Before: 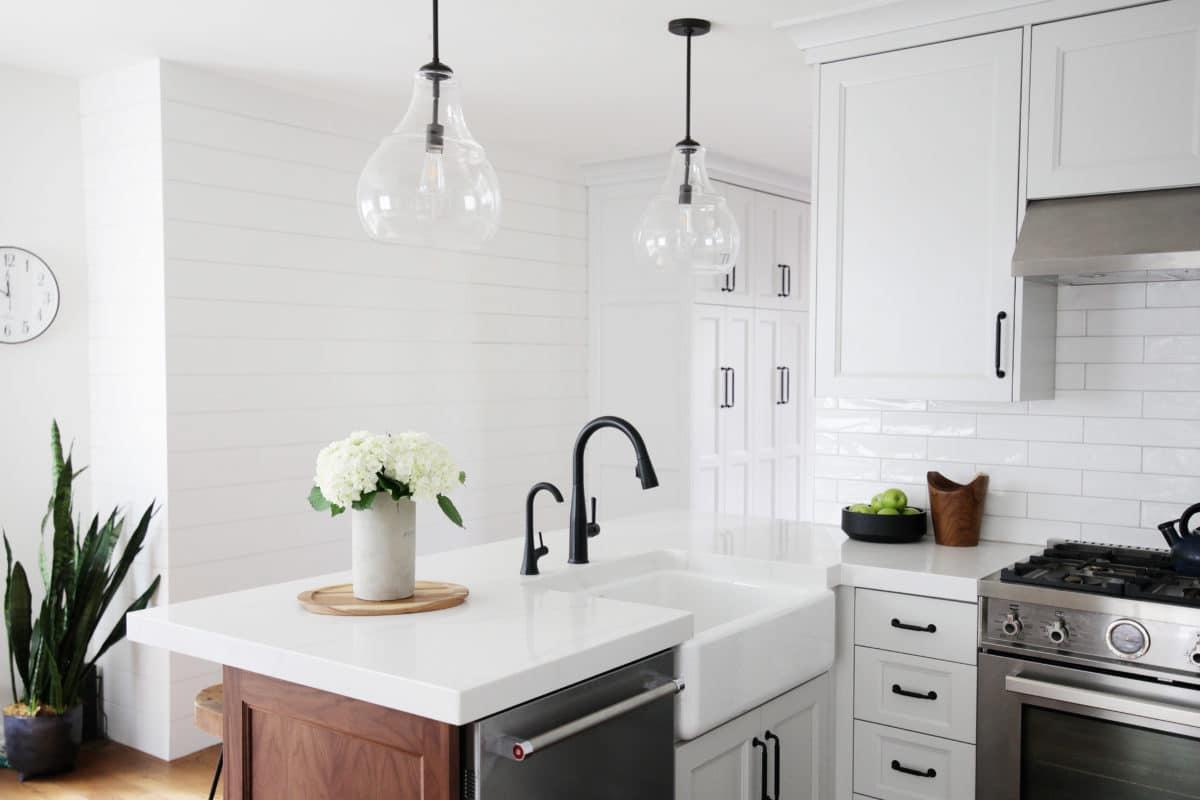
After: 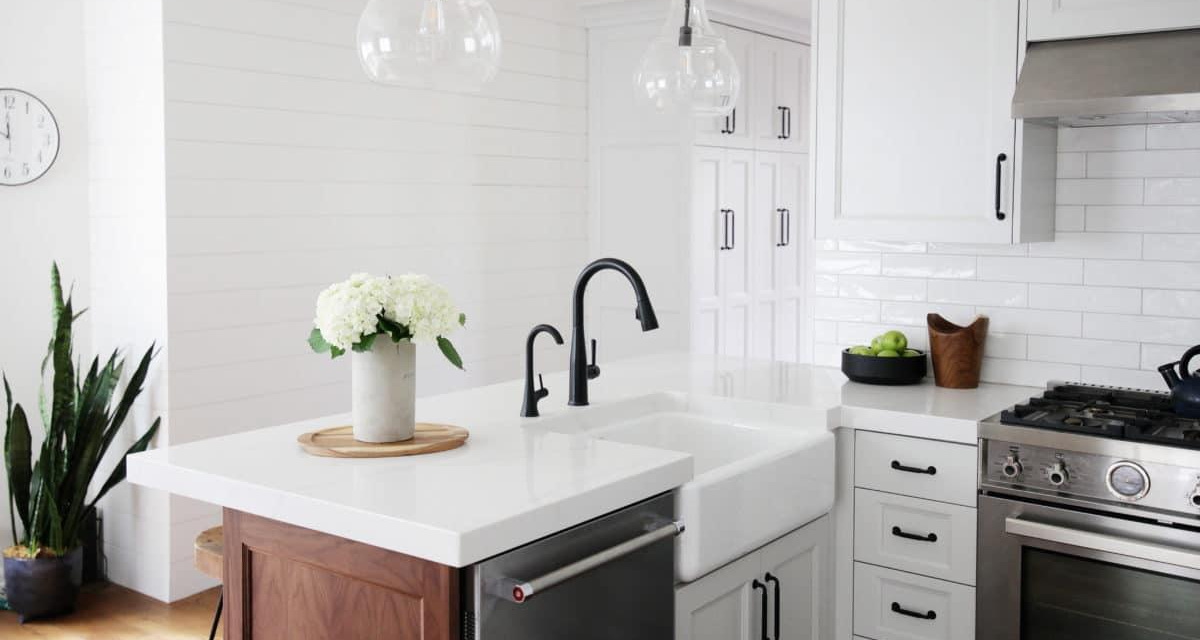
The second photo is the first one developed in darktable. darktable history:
crop and rotate: top 19.934%
